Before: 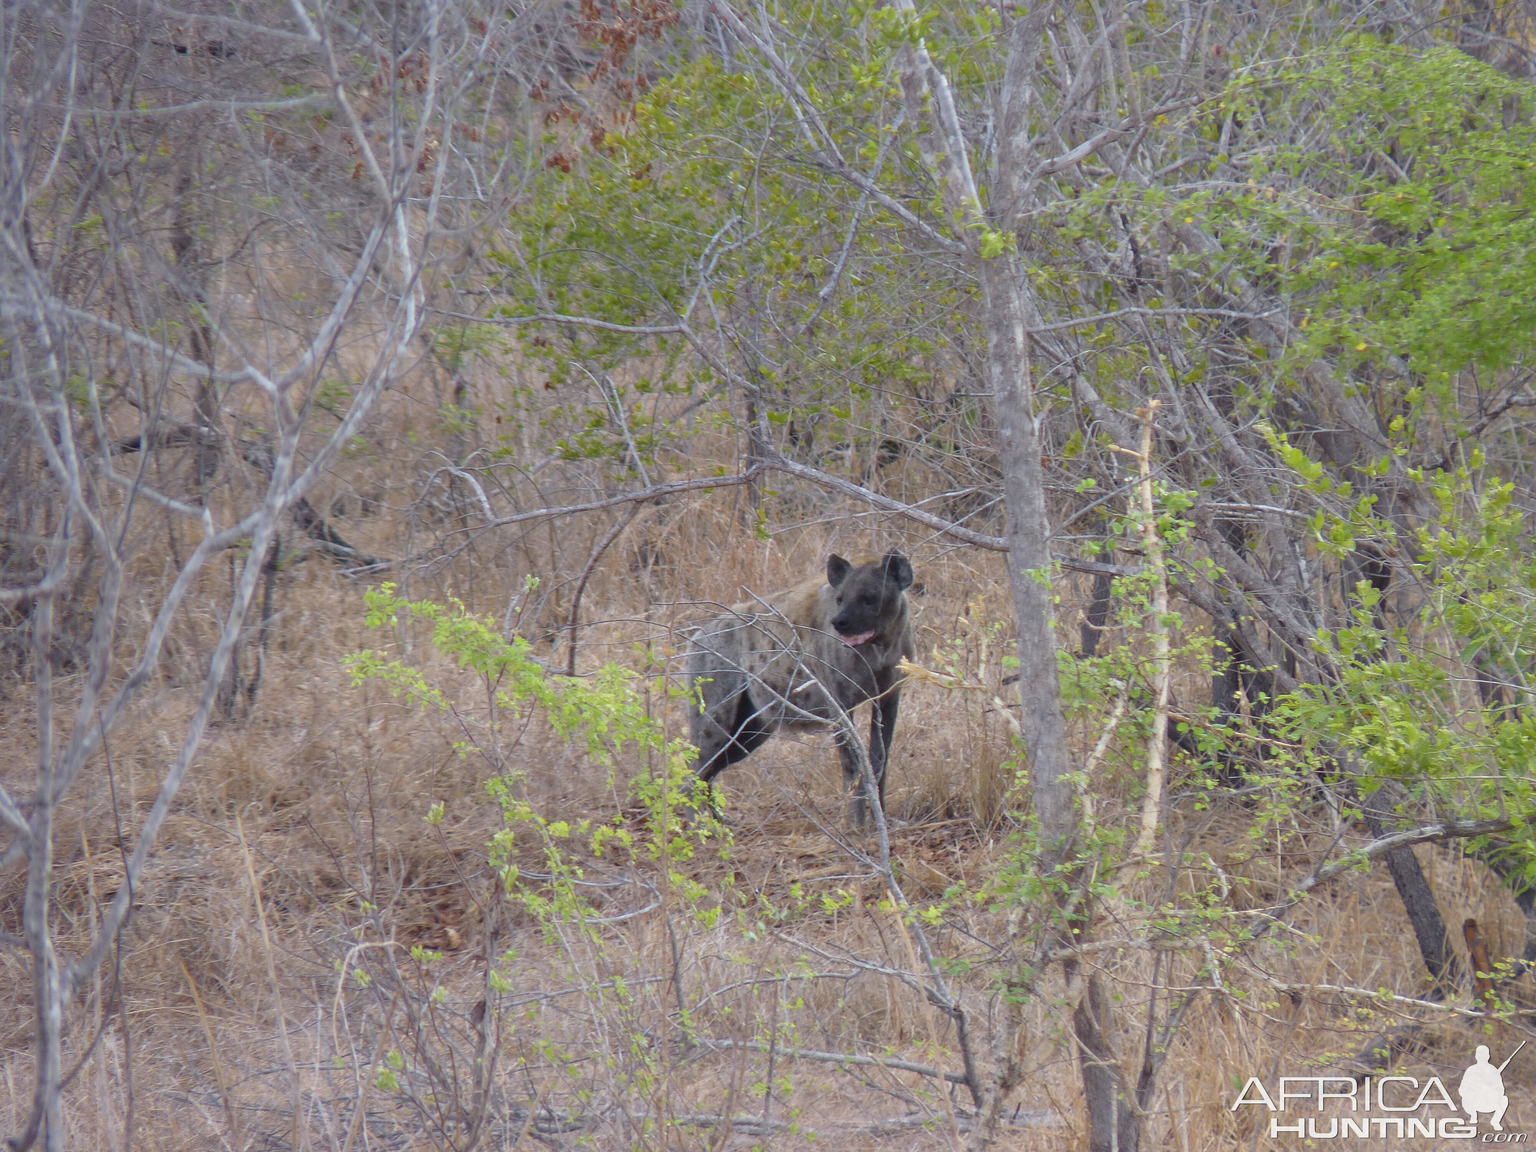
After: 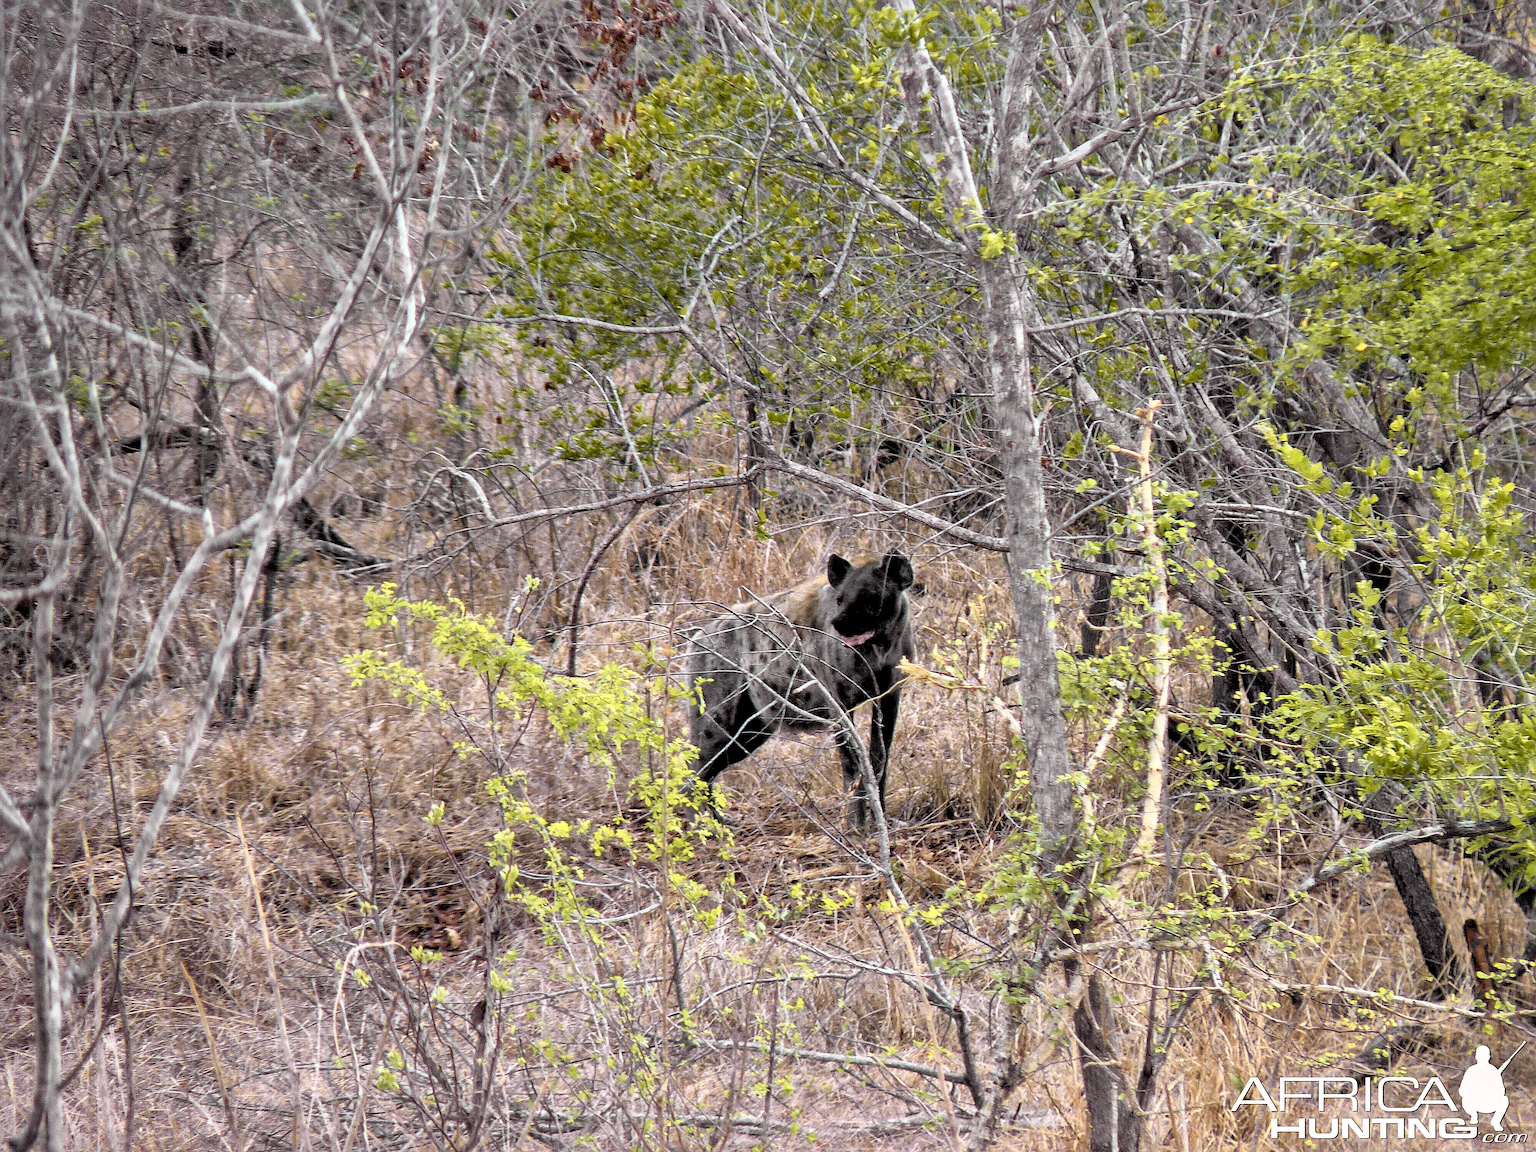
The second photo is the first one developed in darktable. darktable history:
sharpen: on, module defaults
levels: levels [0.116, 0.574, 1]
filmic rgb: black relative exposure -8.69 EV, white relative exposure 2.73 EV, target black luminance 0%, hardness 6.27, latitude 77.41%, contrast 1.327, shadows ↔ highlights balance -0.303%
tone curve: curves: ch0 [(0, 0) (0.062, 0.023) (0.168, 0.142) (0.359, 0.44) (0.469, 0.544) (0.634, 0.722) (0.839, 0.909) (0.998, 0.978)]; ch1 [(0, 0) (0.437, 0.453) (0.472, 0.47) (0.502, 0.504) (0.527, 0.546) (0.568, 0.619) (0.608, 0.665) (0.669, 0.748) (0.859, 0.899) (1, 1)]; ch2 [(0, 0) (0.33, 0.301) (0.421, 0.443) (0.473, 0.501) (0.504, 0.504) (0.535, 0.564) (0.575, 0.625) (0.608, 0.676) (1, 1)], color space Lab, independent channels, preserve colors none
local contrast: mode bilateral grid, contrast 19, coarseness 49, detail 171%, midtone range 0.2
